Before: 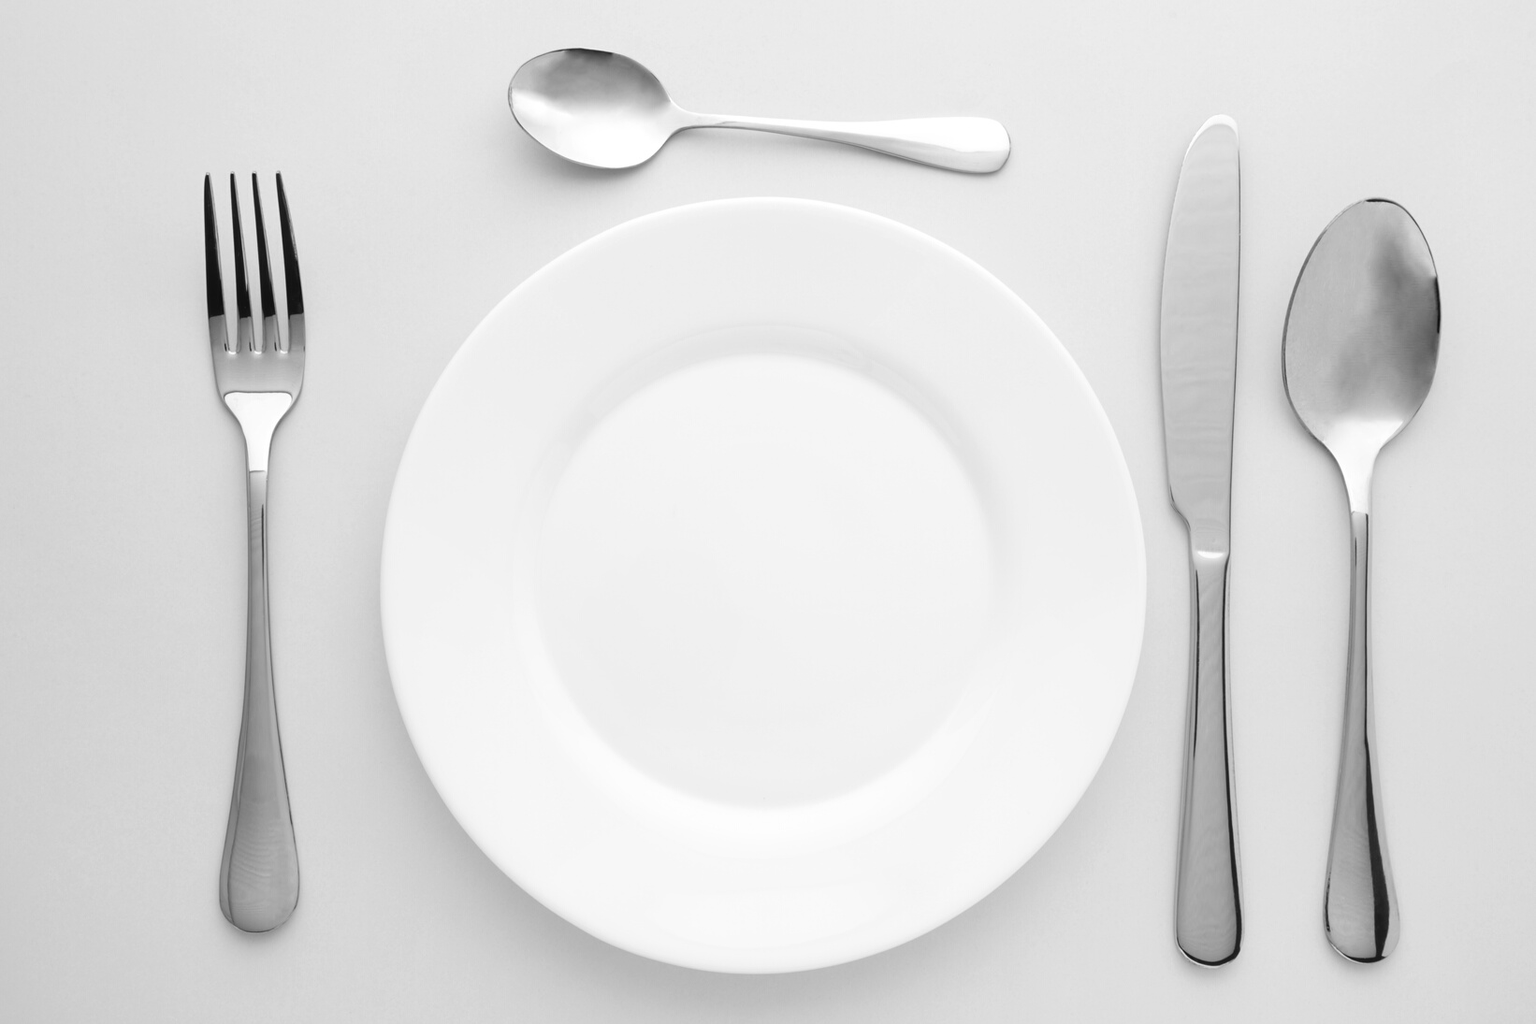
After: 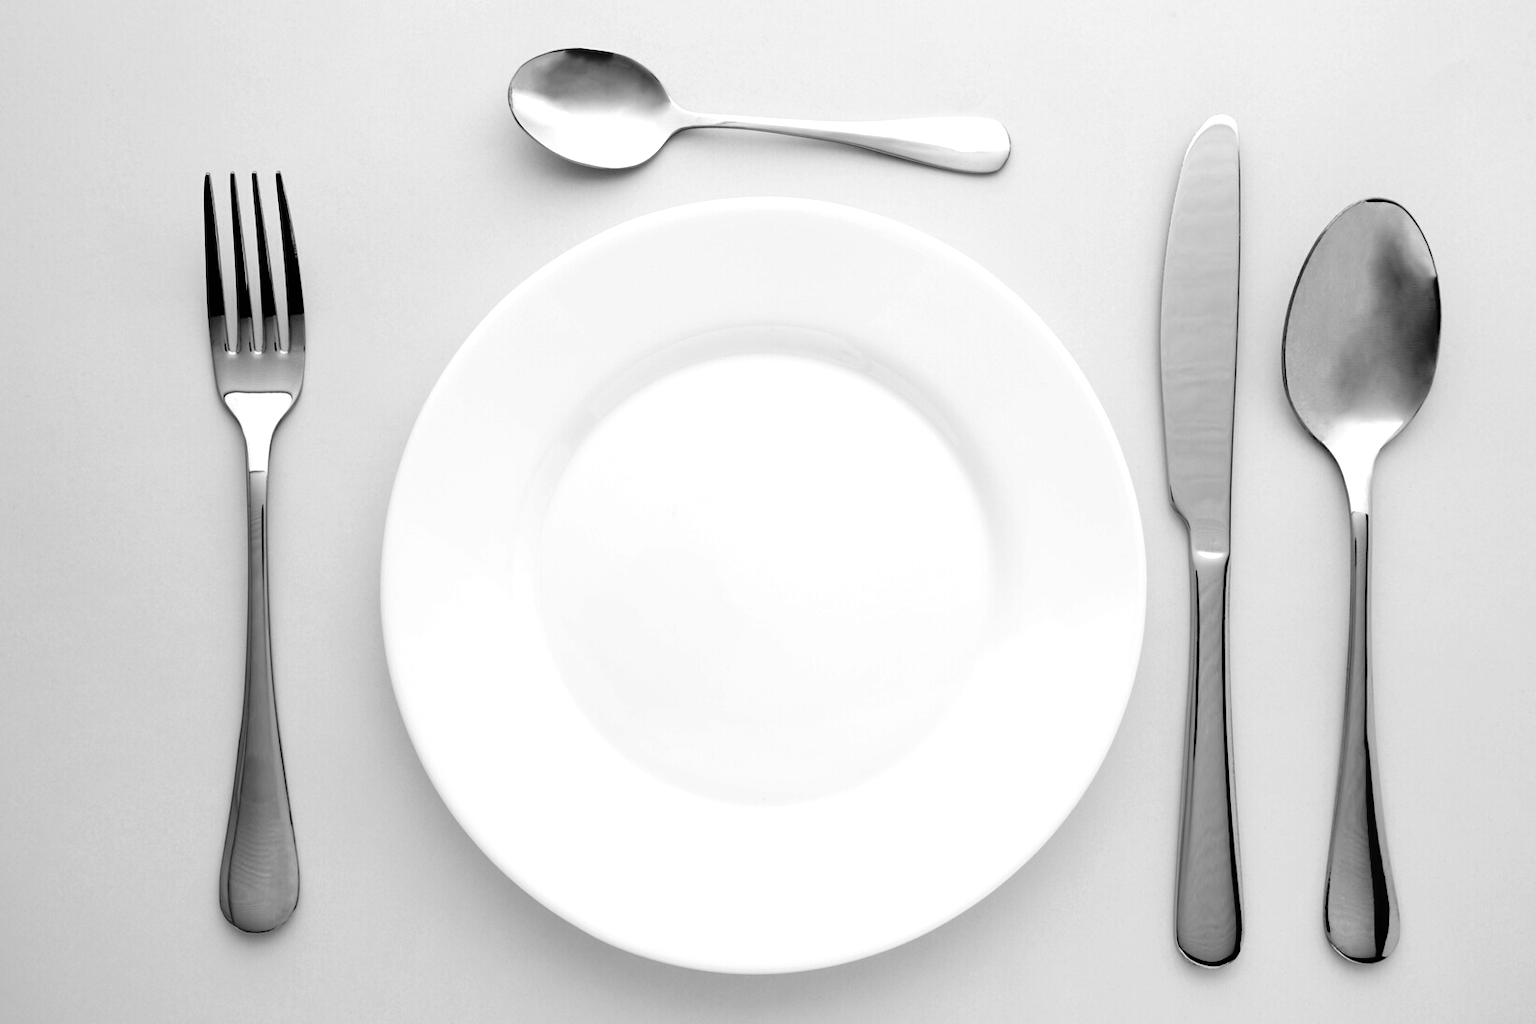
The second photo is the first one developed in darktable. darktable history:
contrast brightness saturation: contrast -0.03, brightness -0.59, saturation -1
tone curve: curves: ch0 [(0, 0) (0.058, 0.039) (0.168, 0.123) (0.282, 0.327) (0.45, 0.534) (0.676, 0.751) (0.89, 0.919) (1, 1)]; ch1 [(0, 0) (0.094, 0.081) (0.285, 0.299) (0.385, 0.403) (0.447, 0.455) (0.495, 0.496) (0.544, 0.552) (0.589, 0.612) (0.722, 0.728) (1, 1)]; ch2 [(0, 0) (0.257, 0.217) (0.43, 0.421) (0.498, 0.507) (0.531, 0.544) (0.56, 0.579) (0.625, 0.66) (1, 1)], color space Lab, independent channels, preserve colors none
monochrome: a -71.75, b 75.82
white balance: red 1.467, blue 0.684
